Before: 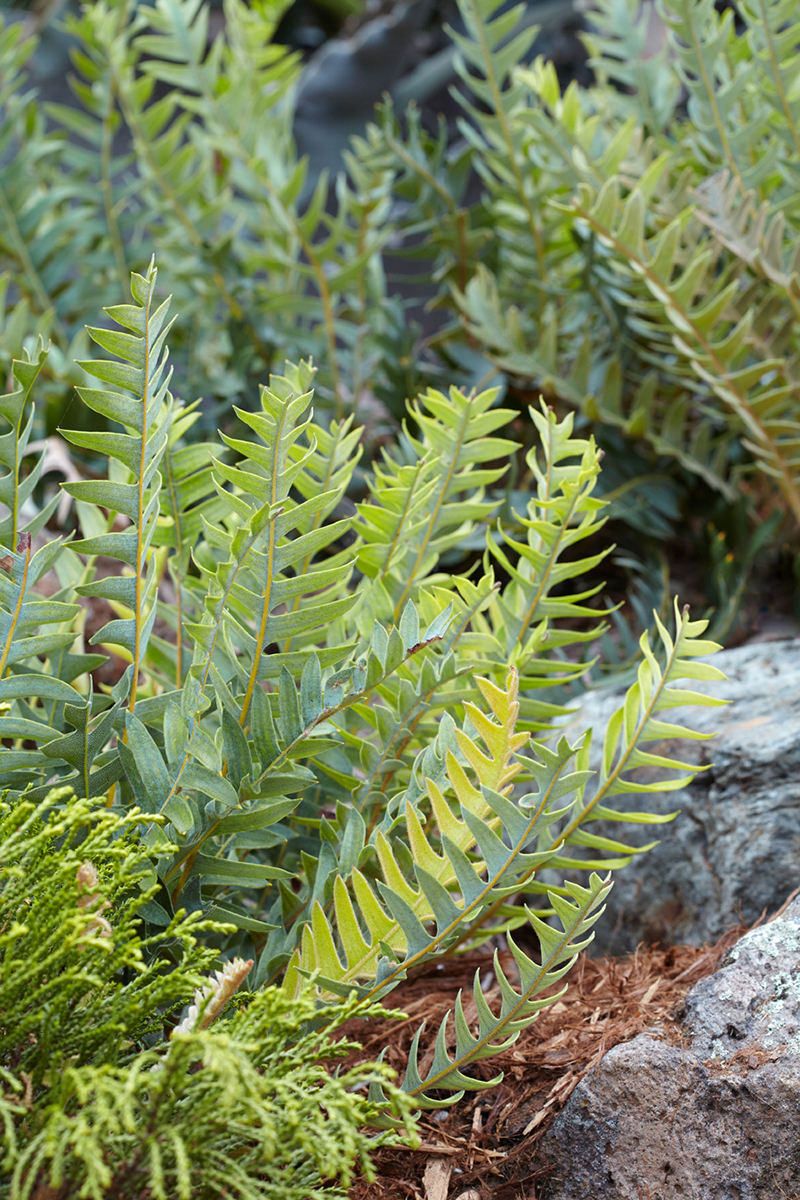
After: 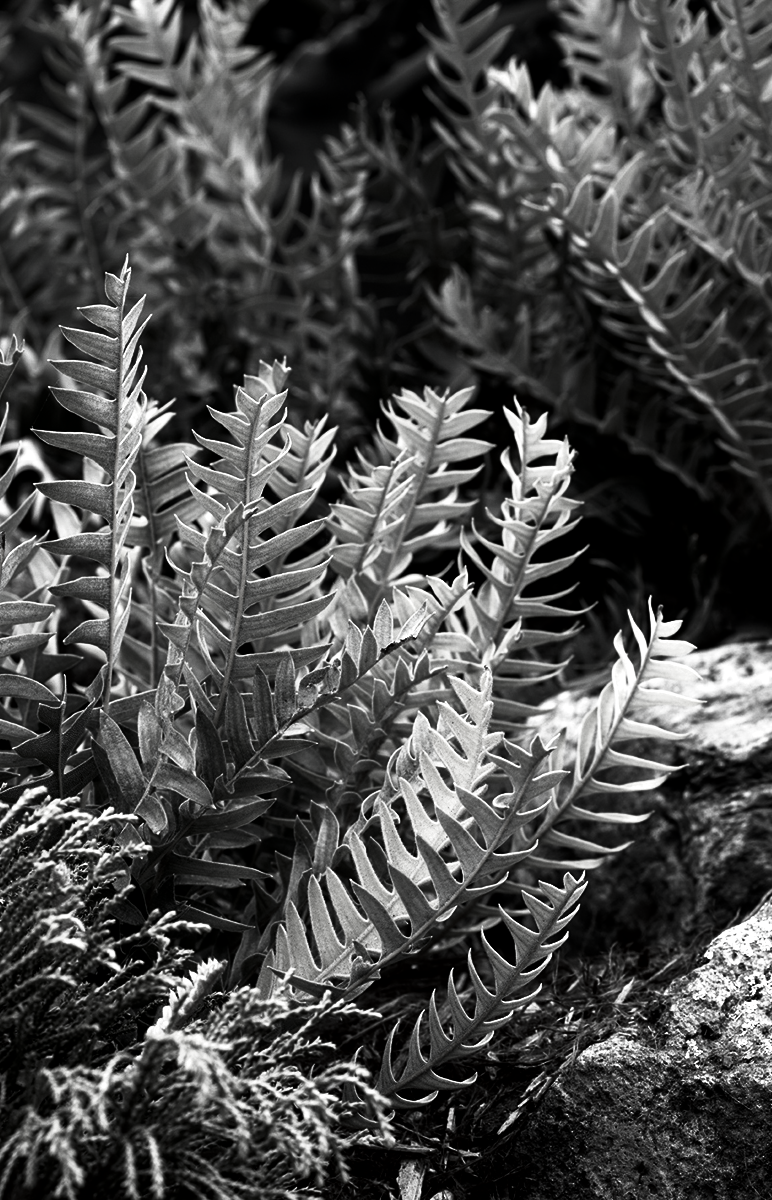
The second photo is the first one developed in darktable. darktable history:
tone equalizer: -8 EV -0.398 EV, -7 EV -0.355 EV, -6 EV -0.334 EV, -5 EV -0.219 EV, -3 EV 0.198 EV, -2 EV 0.311 EV, -1 EV 0.399 EV, +0 EV 0.387 EV
contrast brightness saturation: contrast 0.019, brightness -0.985, saturation -0.986
crop and rotate: left 3.441%
base curve: curves: ch0 [(0.017, 0) (0.425, 0.441) (0.844, 0.933) (1, 1)], preserve colors none
